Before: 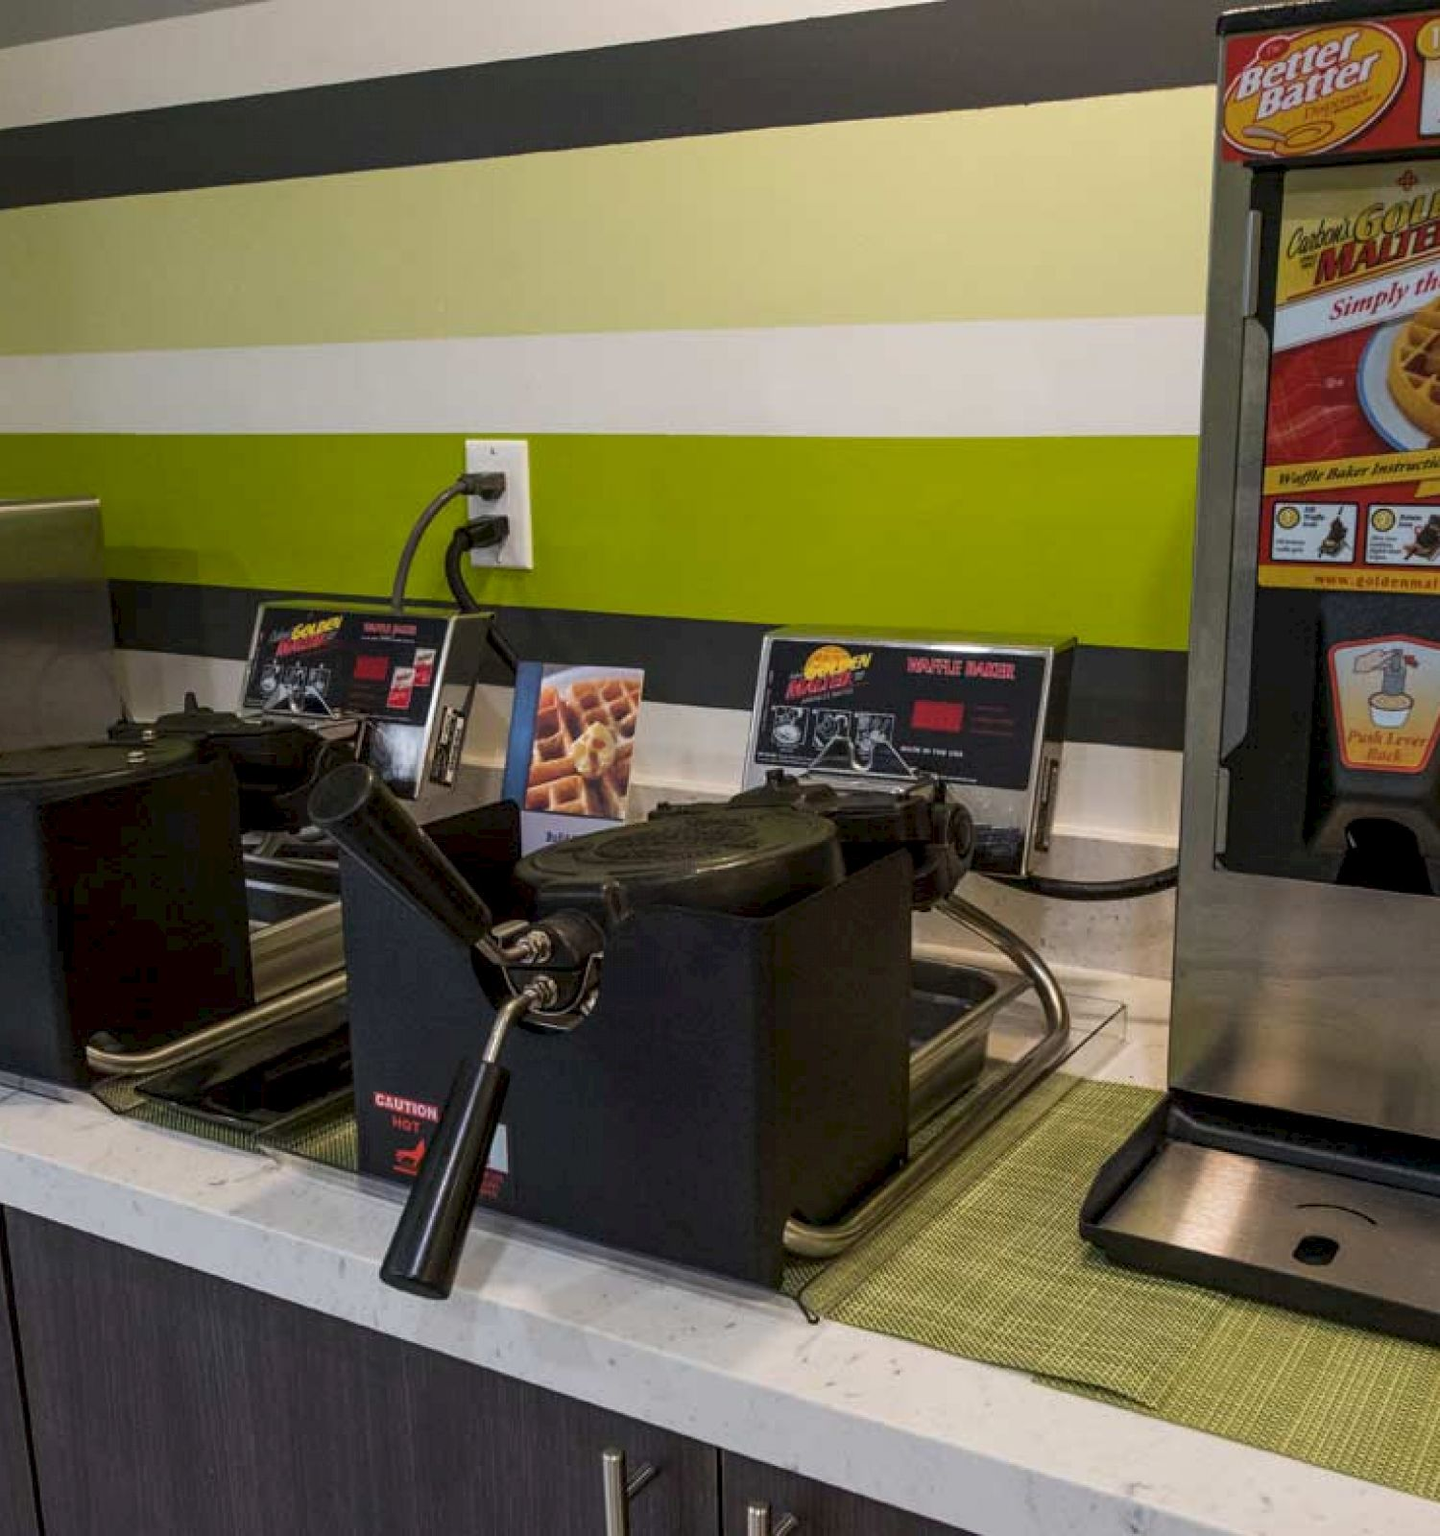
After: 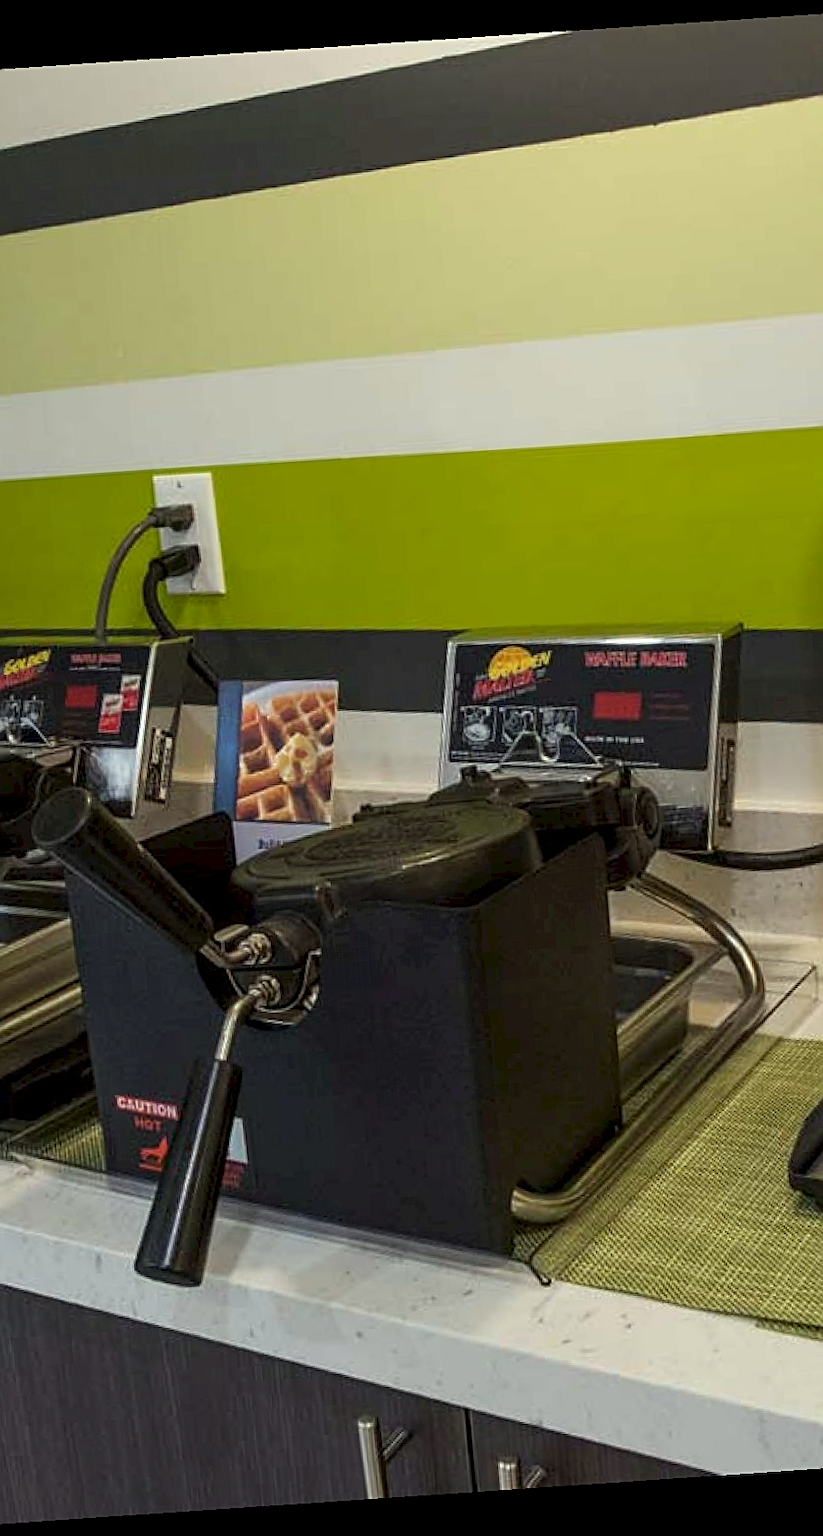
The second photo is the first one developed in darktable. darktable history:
crop: left 21.674%, right 22.086%
rotate and perspective: rotation -4.2°, shear 0.006, automatic cropping off
color correction: highlights a* -4.73, highlights b* 5.06, saturation 0.97
sharpen: on, module defaults
